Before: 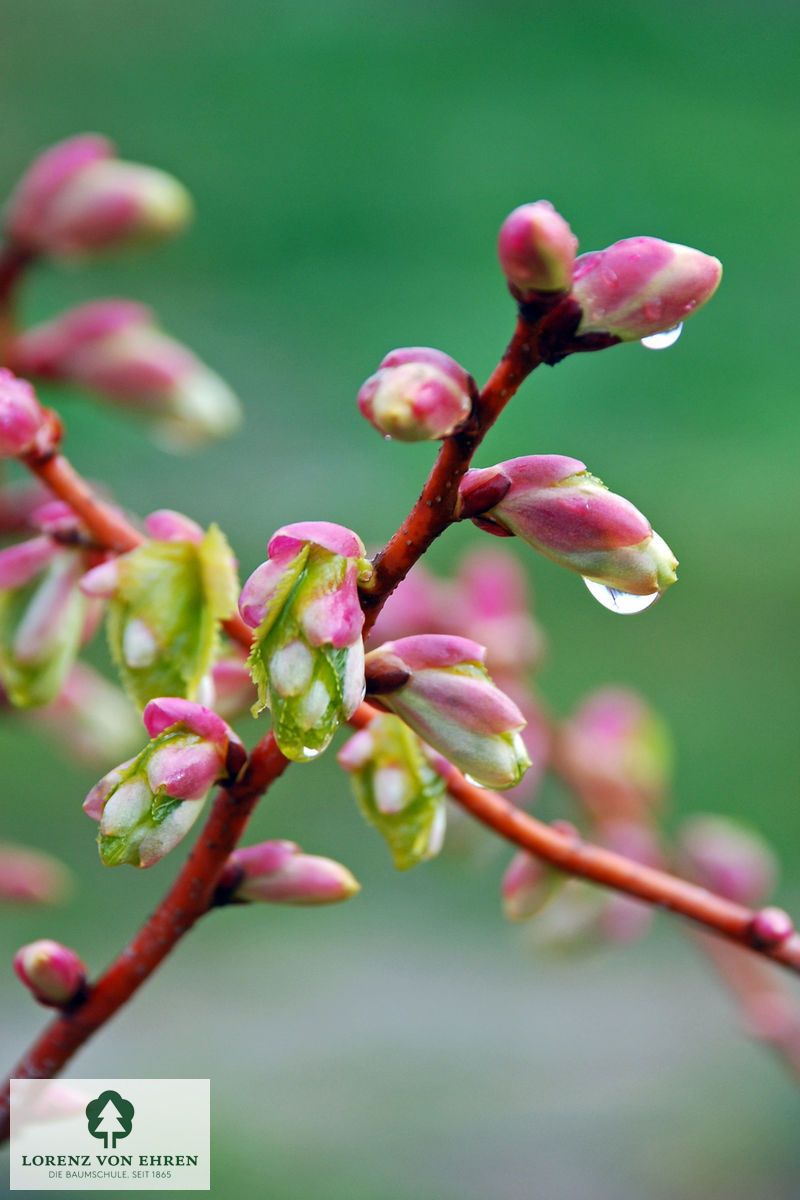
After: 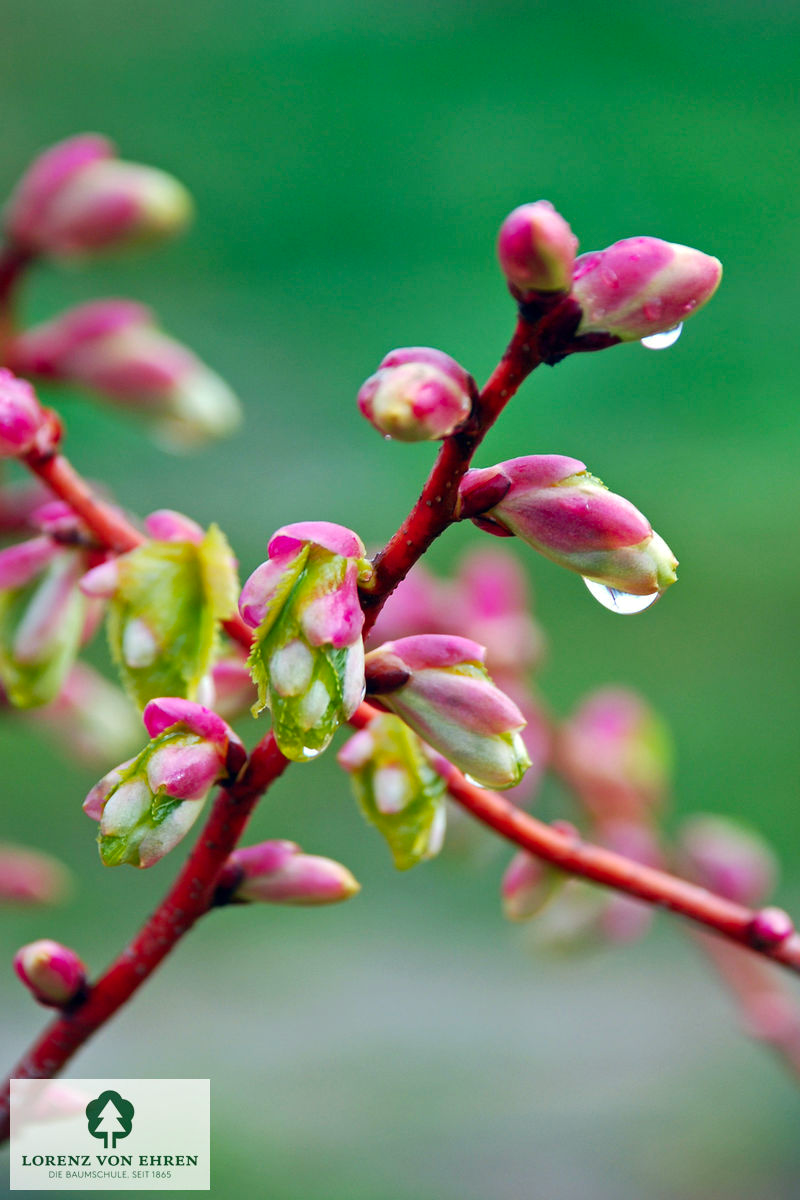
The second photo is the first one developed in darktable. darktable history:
color calibration: output R [0.946, 0.065, -0.013, 0], output G [-0.246, 1.264, -0.017, 0], output B [0.046, -0.098, 1.05, 0], illuminant custom, x 0.344, y 0.359, temperature 5045.54 K
exposure: compensate highlight preservation false
tone equalizer: on, module defaults
